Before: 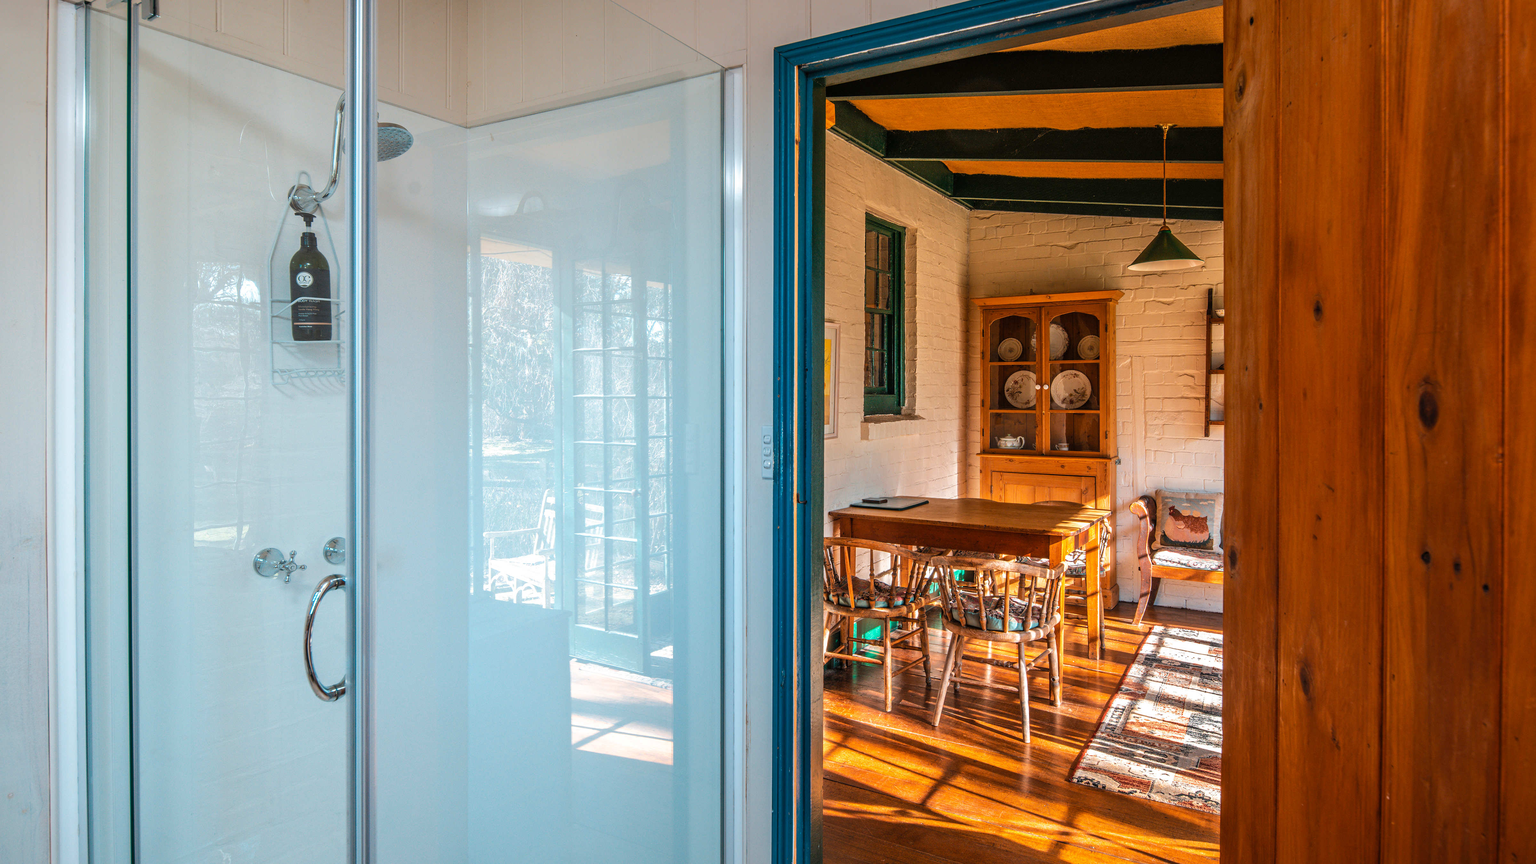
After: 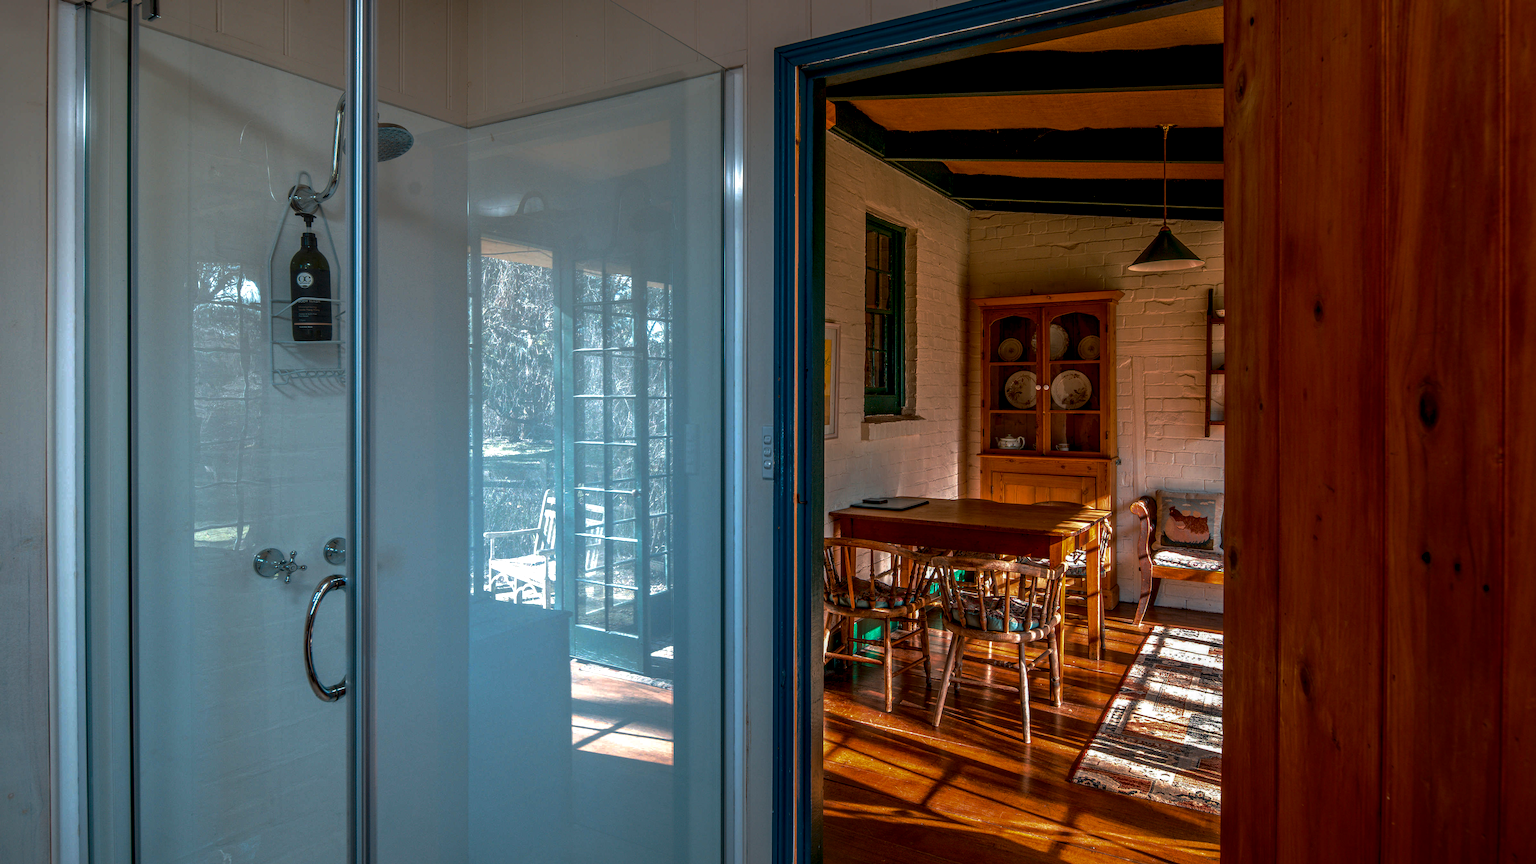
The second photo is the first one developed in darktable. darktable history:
base curve: curves: ch0 [(0, 0) (0.841, 0.609) (1, 1)], preserve colors none
local contrast: detail 130%
contrast brightness saturation: brightness -0.211, saturation 0.083
